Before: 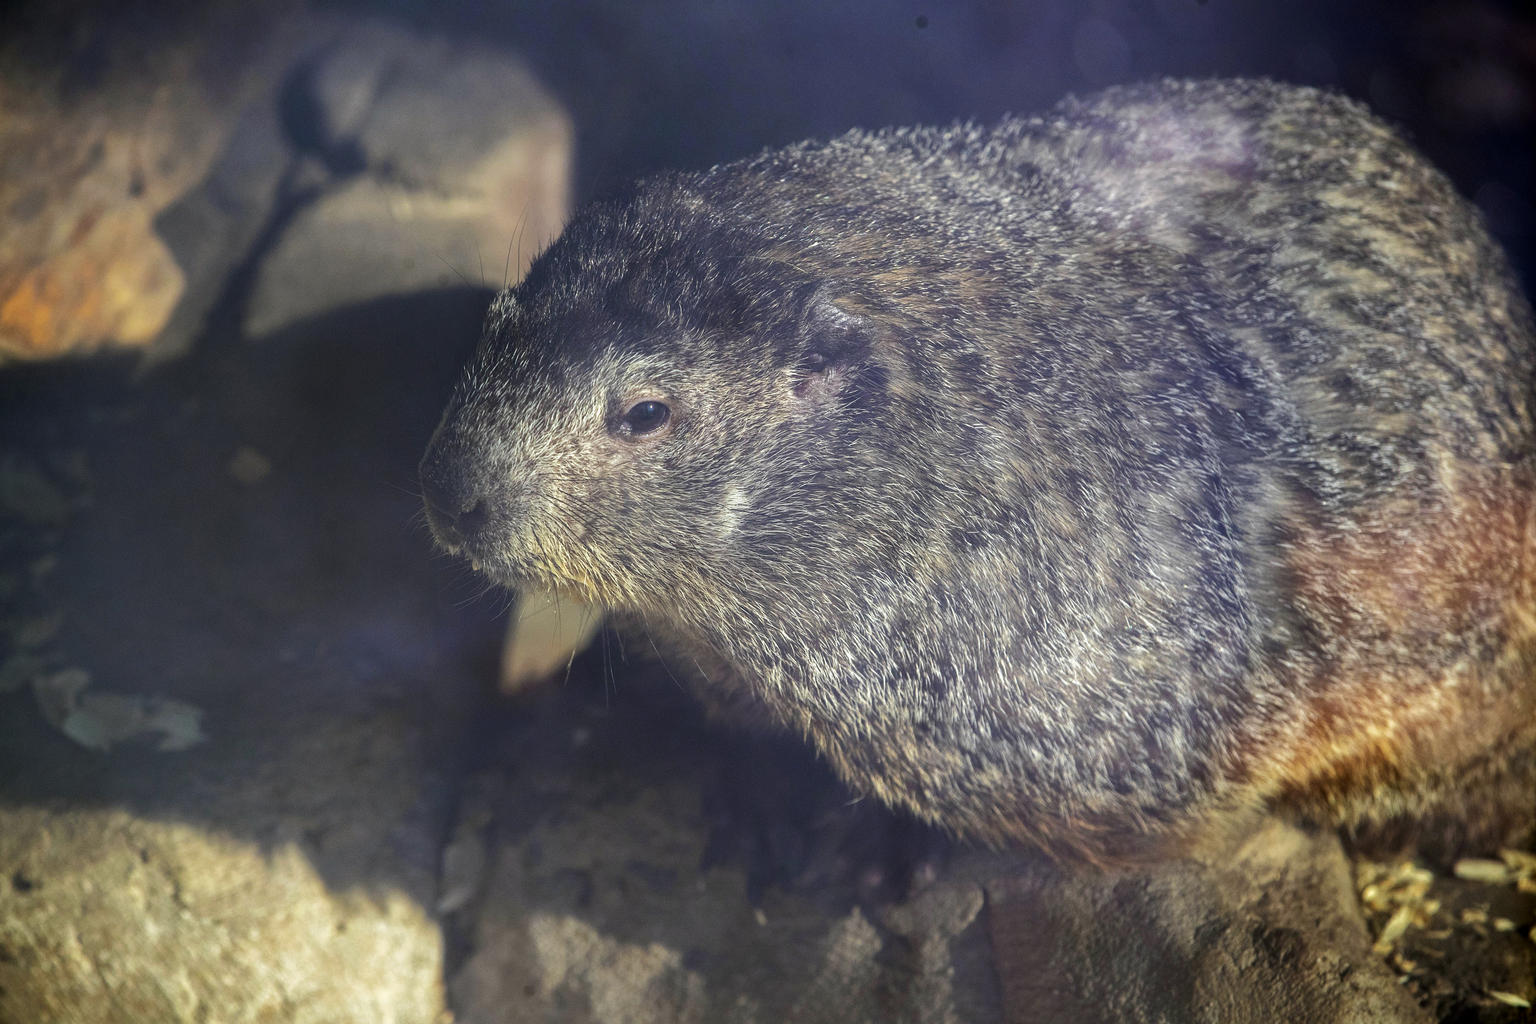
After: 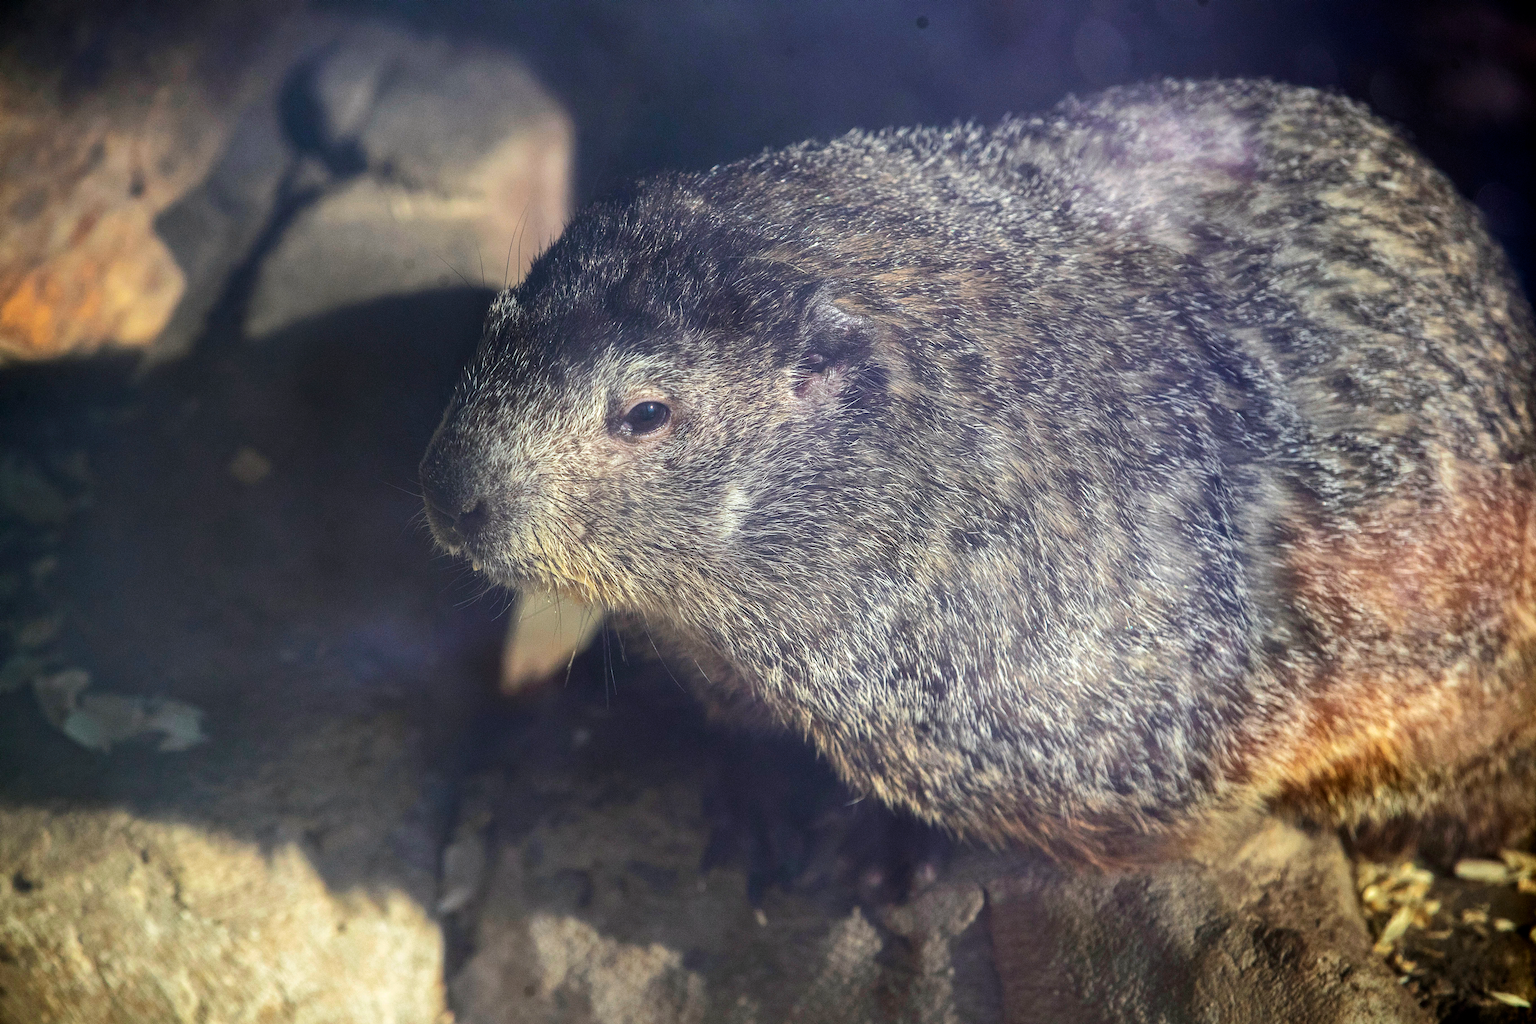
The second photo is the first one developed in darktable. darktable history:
contrast brightness saturation: contrast 0.153, brightness 0.054
